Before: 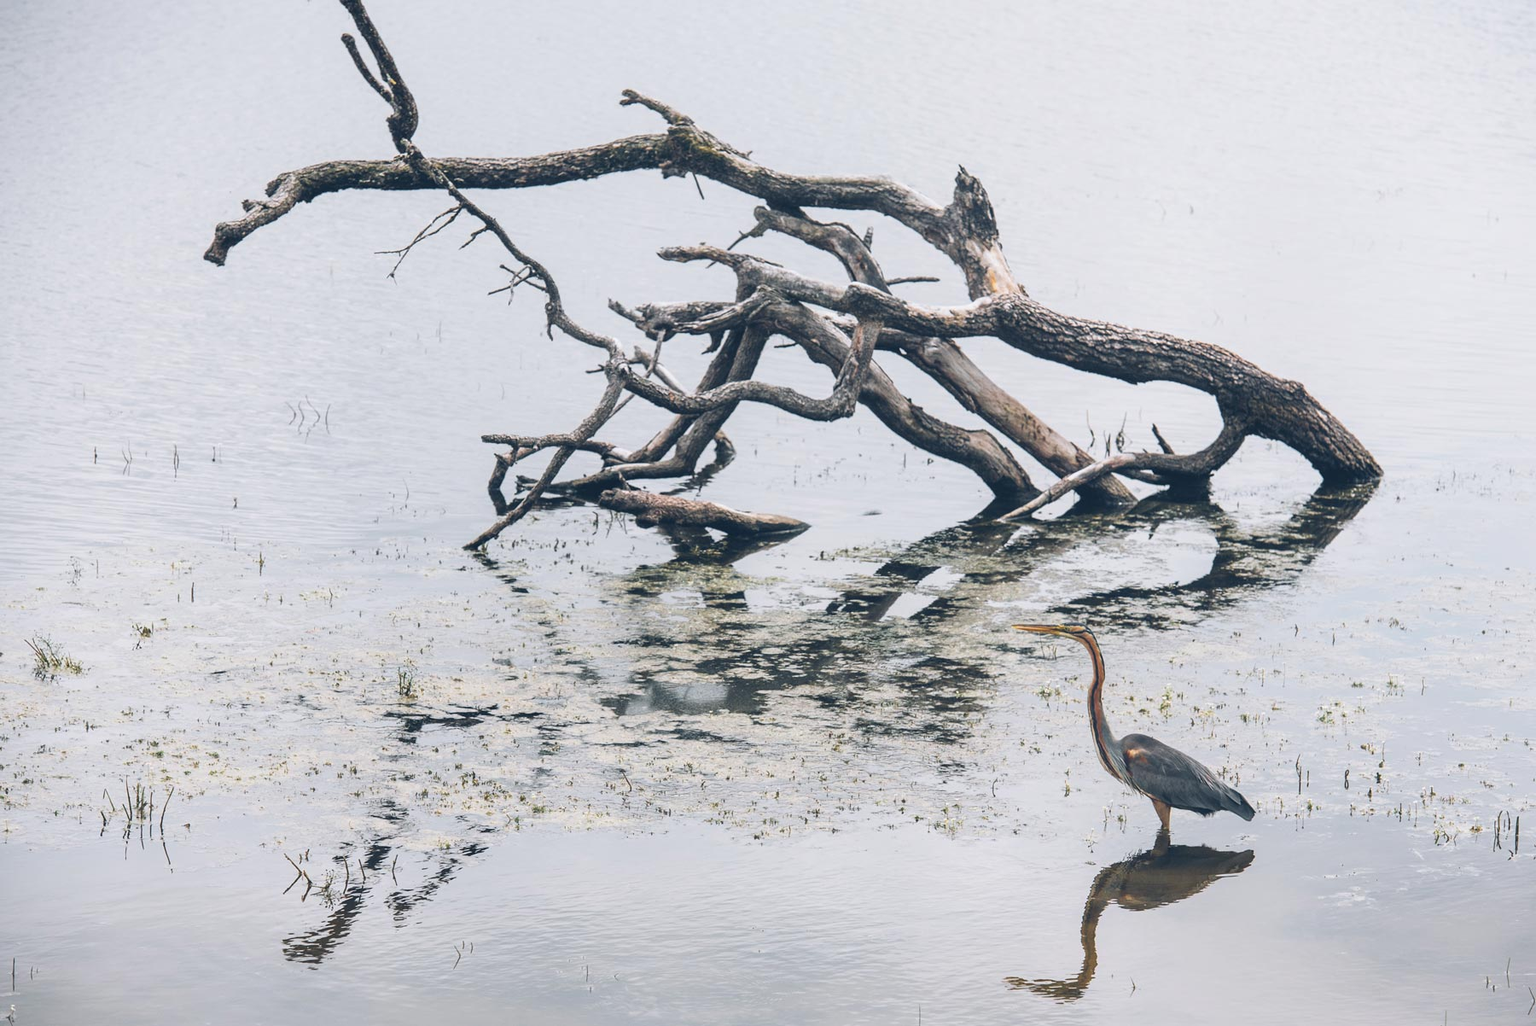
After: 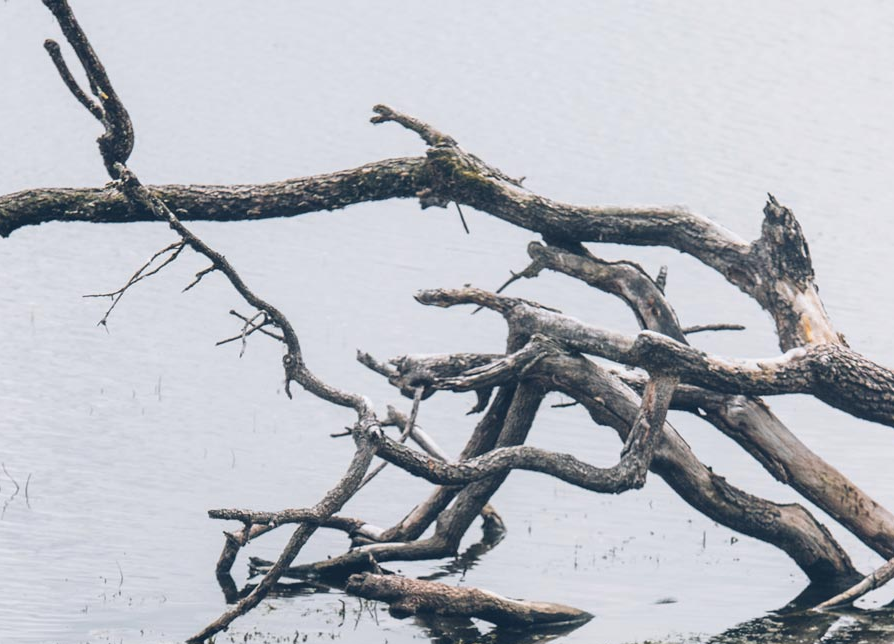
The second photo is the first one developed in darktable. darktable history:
crop: left 19.796%, right 30.512%, bottom 46.355%
